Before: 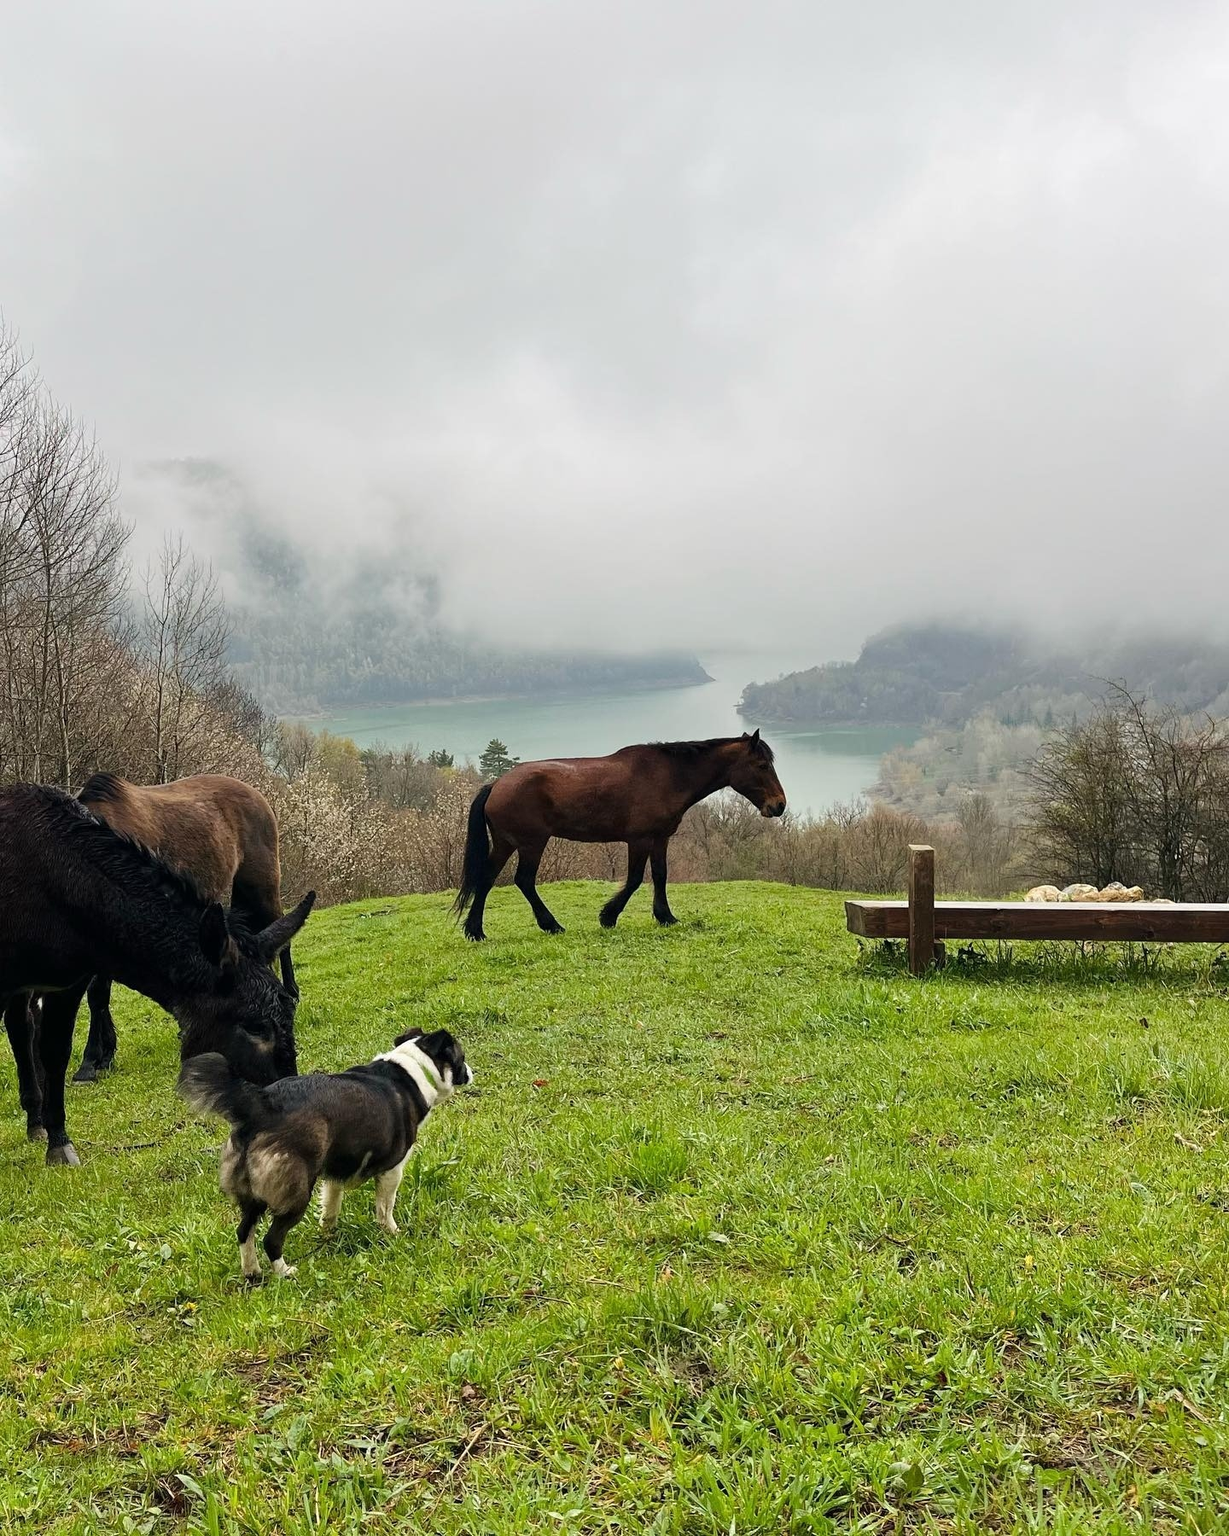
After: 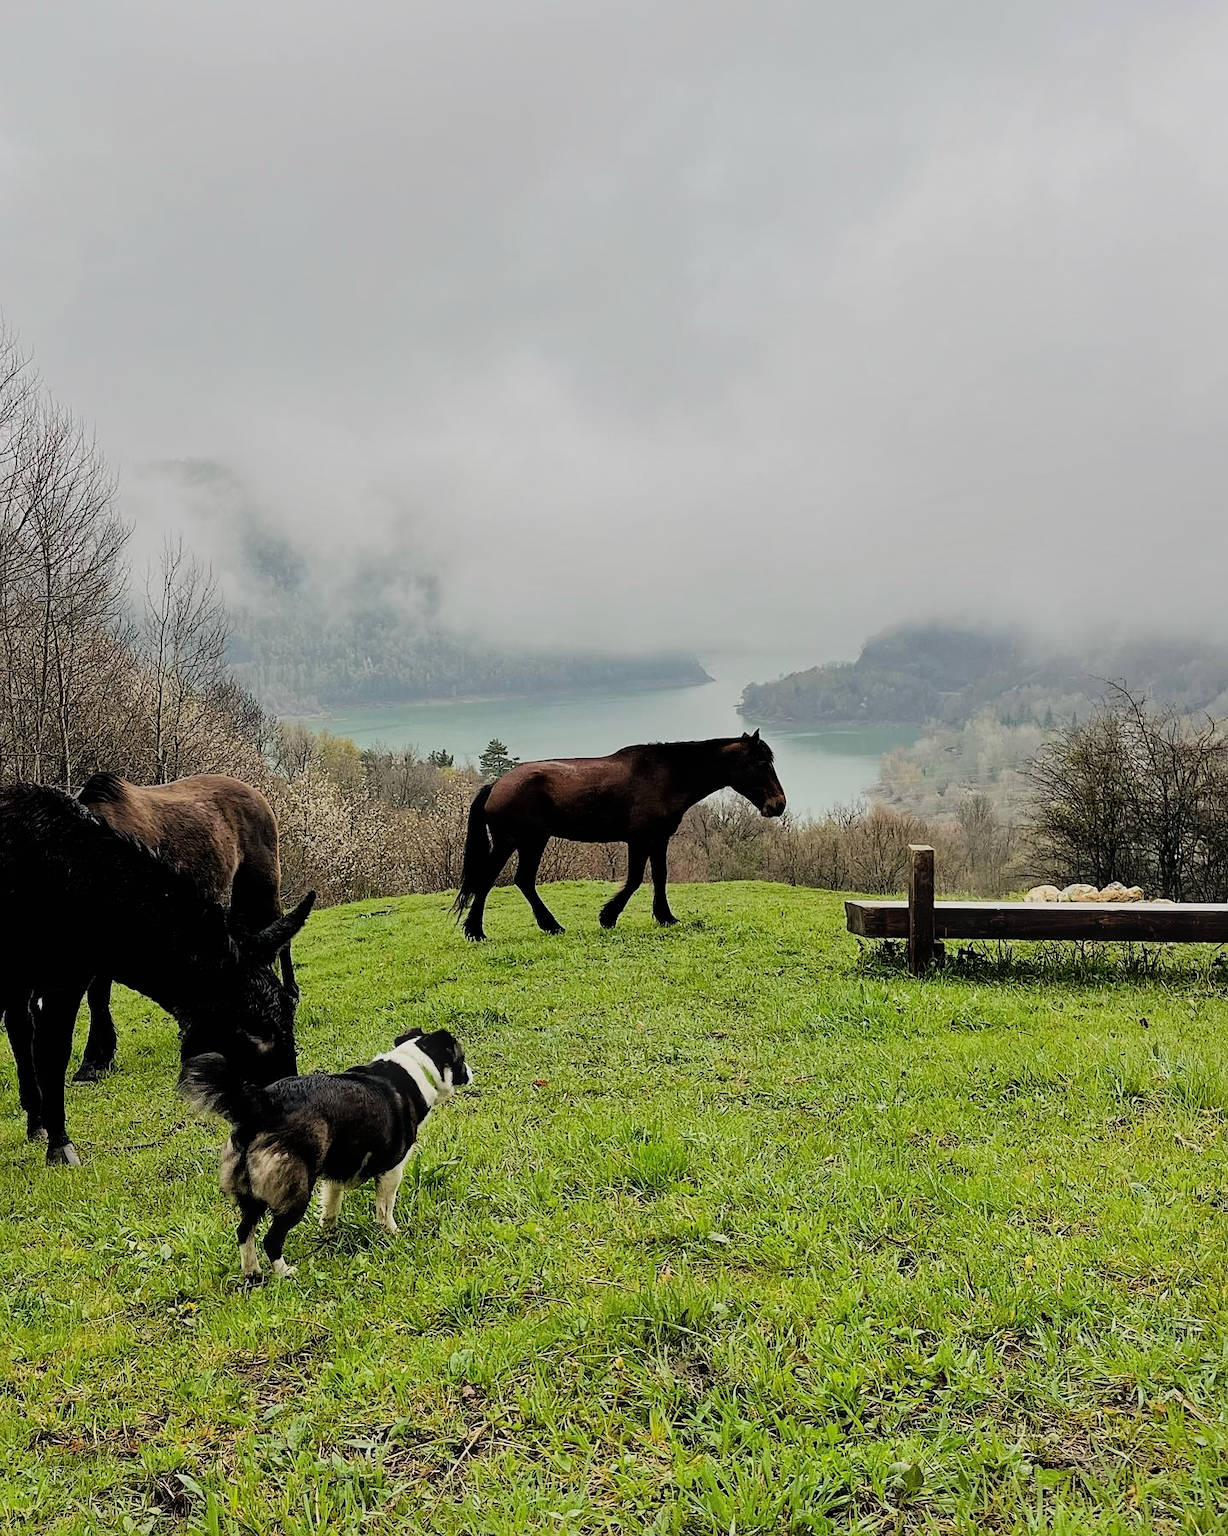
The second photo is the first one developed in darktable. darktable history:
sharpen: radius 1.559, amount 0.373, threshold 1.271
bloom: size 5%, threshold 95%, strength 15%
shadows and highlights: shadows 30
filmic rgb: black relative exposure -5 EV, hardness 2.88, contrast 1.3
